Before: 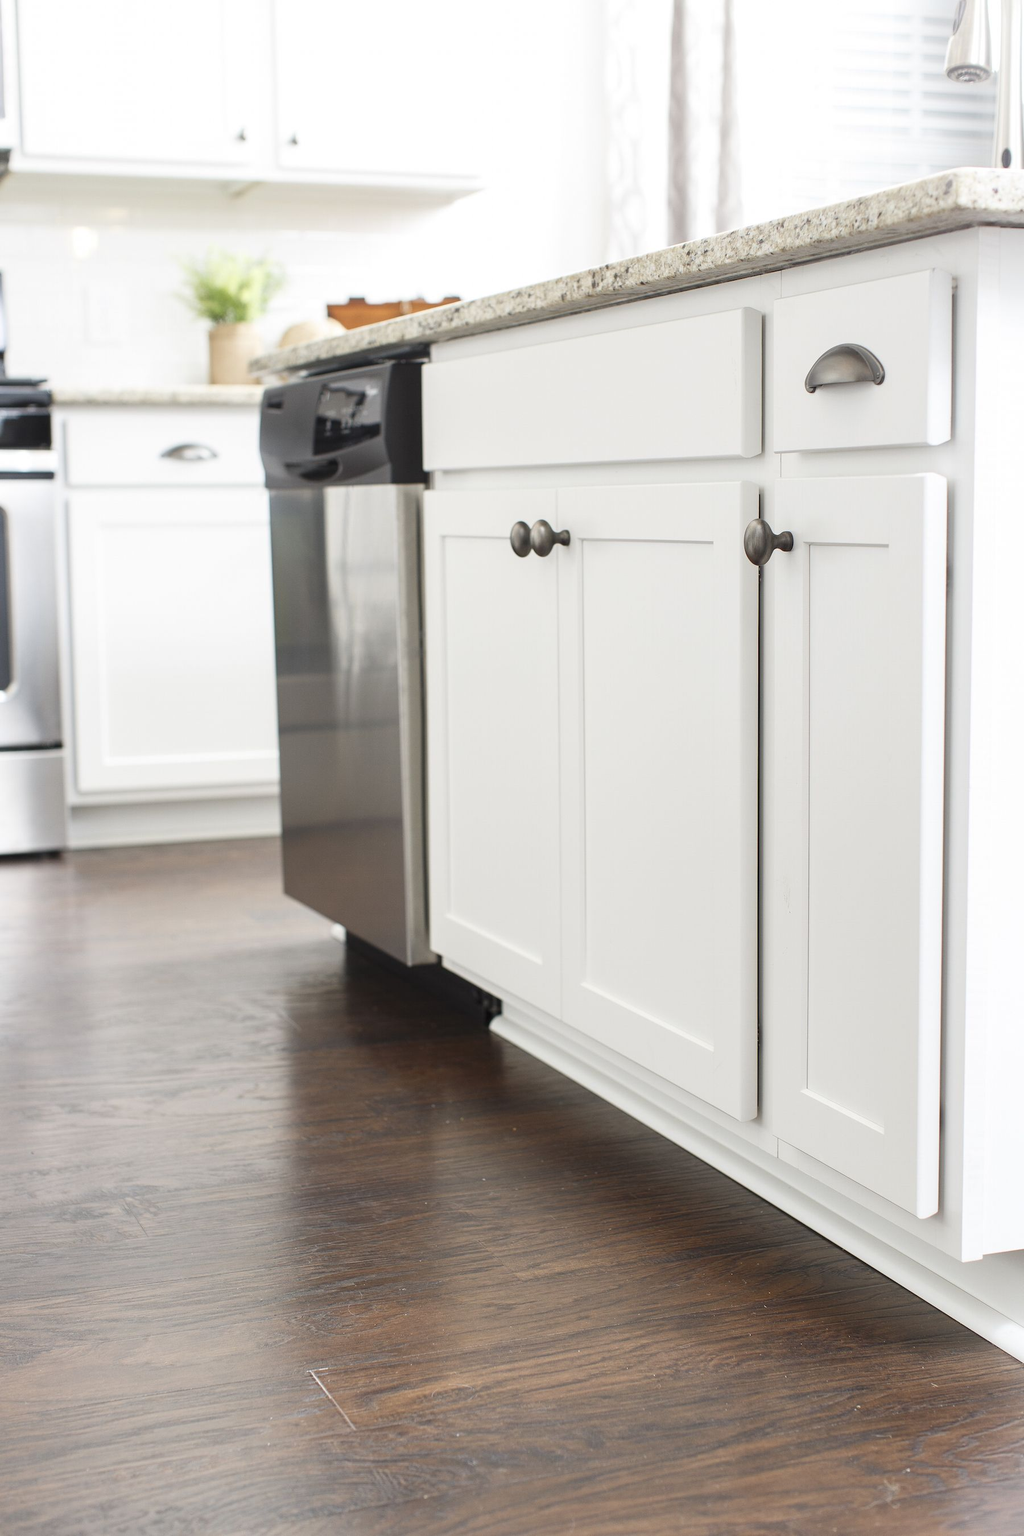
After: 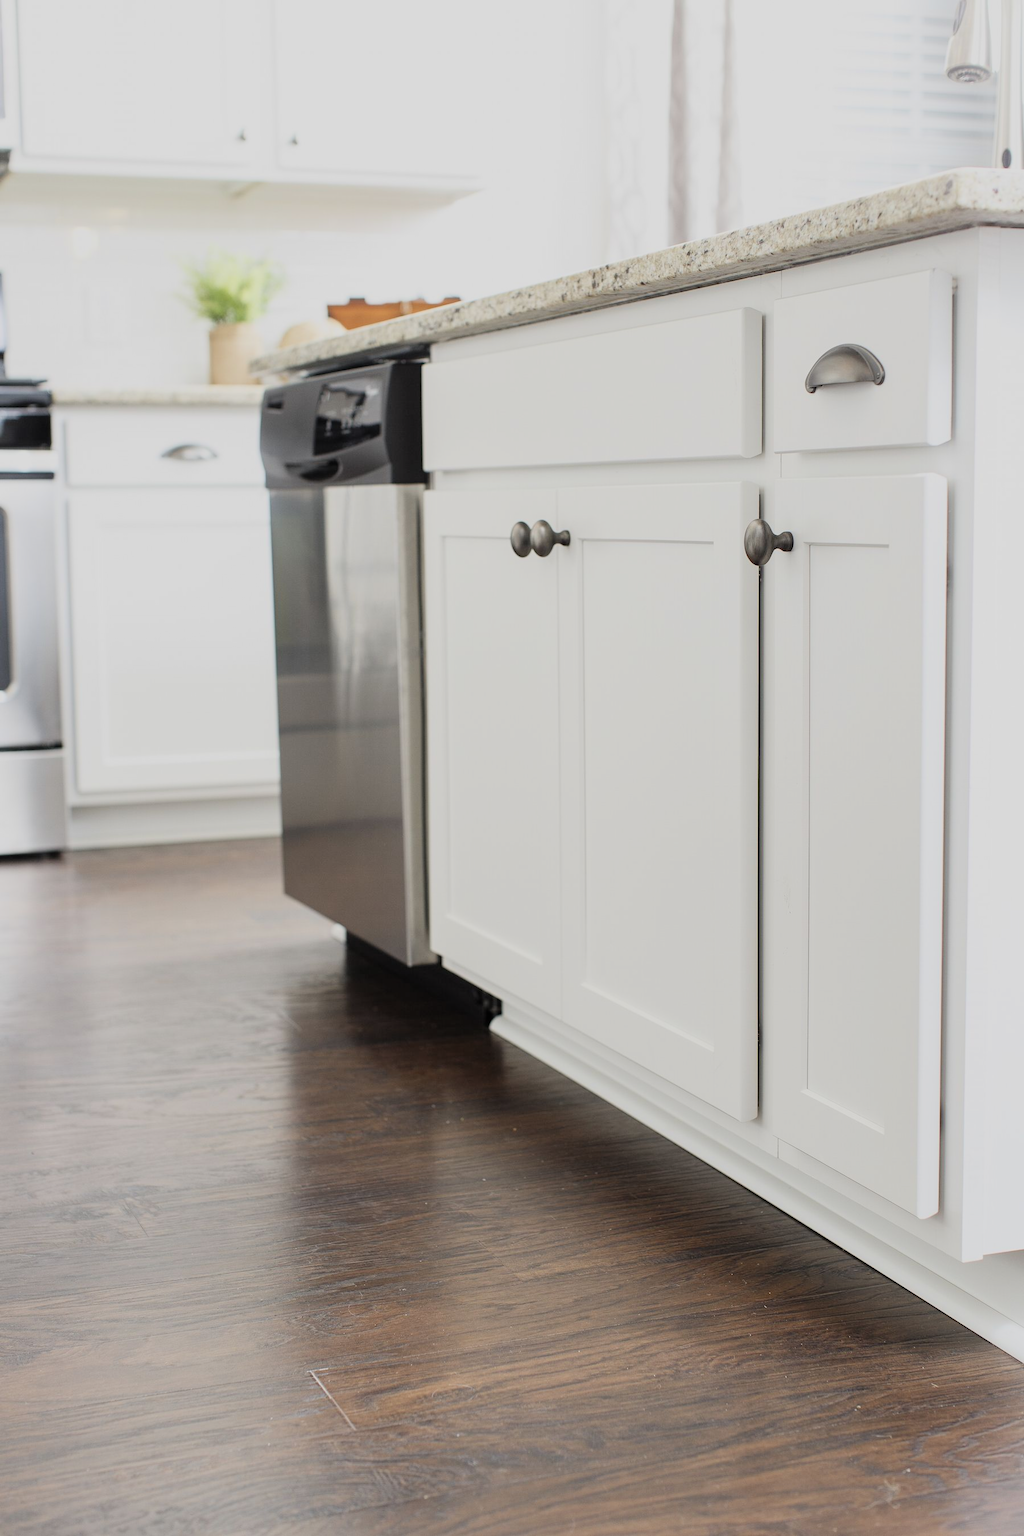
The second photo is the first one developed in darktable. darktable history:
shadows and highlights: shadows 12, white point adjustment 1.2, highlights -0.36, soften with gaussian
filmic rgb: black relative exposure -7.82 EV, white relative exposure 4.29 EV, hardness 3.86, color science v6 (2022)
